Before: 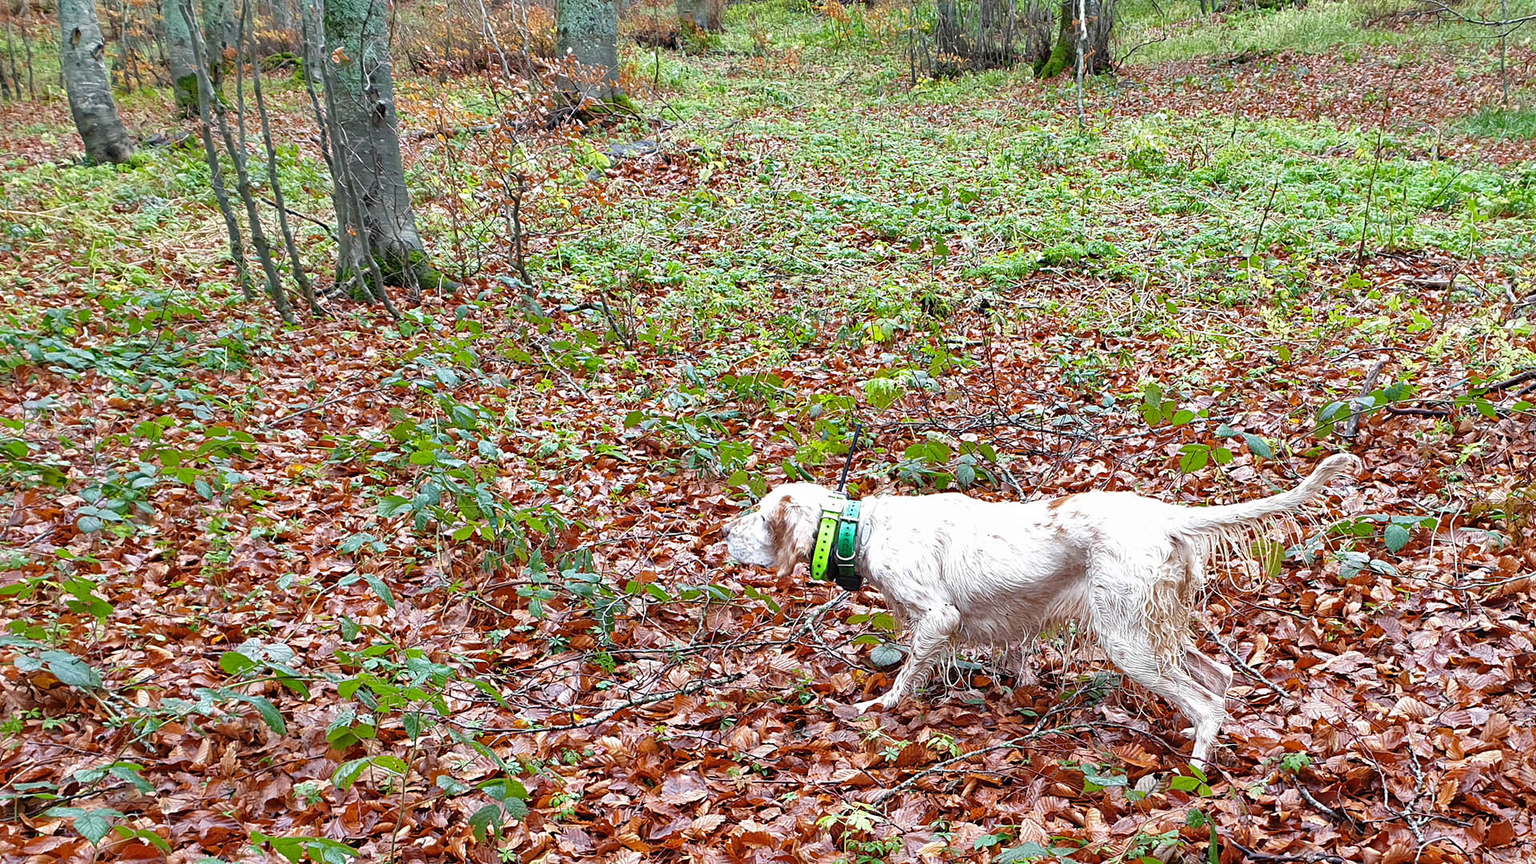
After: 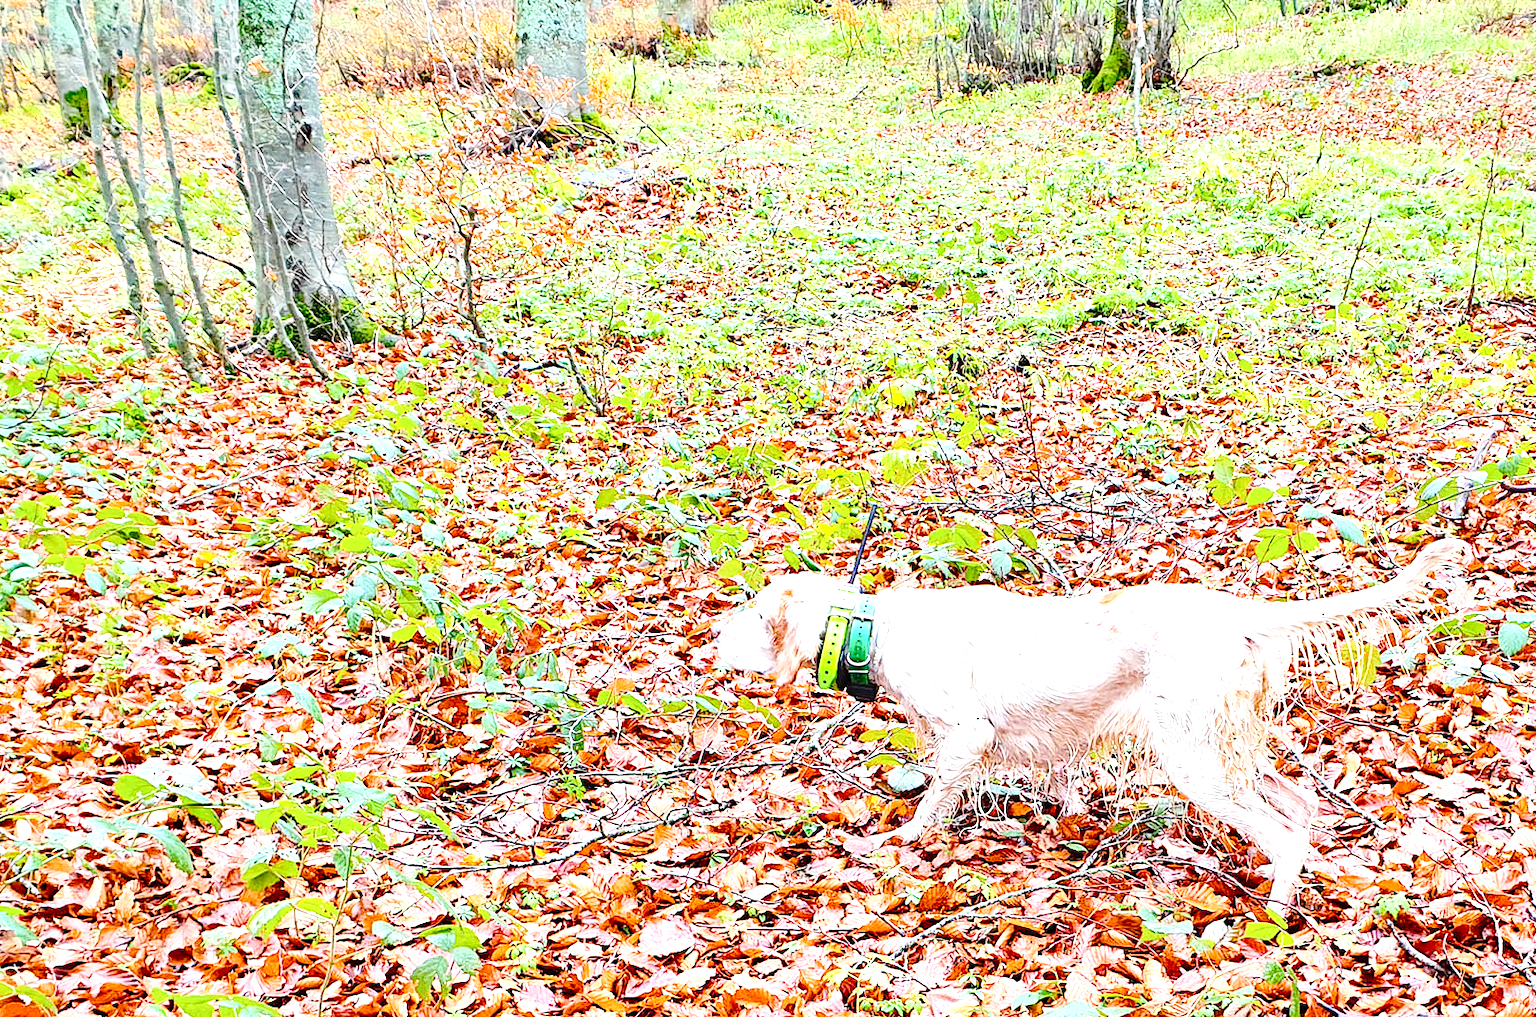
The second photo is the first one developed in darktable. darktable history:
contrast brightness saturation: contrast 0.24, brightness 0.09
crop: left 8.026%, right 7.374%
exposure: black level correction 0, exposure 1.379 EV, compensate exposure bias true, compensate highlight preservation false
color balance rgb: perceptual saturation grading › global saturation 35%, perceptual saturation grading › highlights -25%, perceptual saturation grading › shadows 50%
tone curve: curves: ch0 [(0, 0) (0.003, 0.001) (0.011, 0.004) (0.025, 0.013) (0.044, 0.022) (0.069, 0.035) (0.1, 0.053) (0.136, 0.088) (0.177, 0.149) (0.224, 0.213) (0.277, 0.293) (0.335, 0.381) (0.399, 0.463) (0.468, 0.546) (0.543, 0.616) (0.623, 0.693) (0.709, 0.766) (0.801, 0.843) (0.898, 0.921) (1, 1)], preserve colors none
